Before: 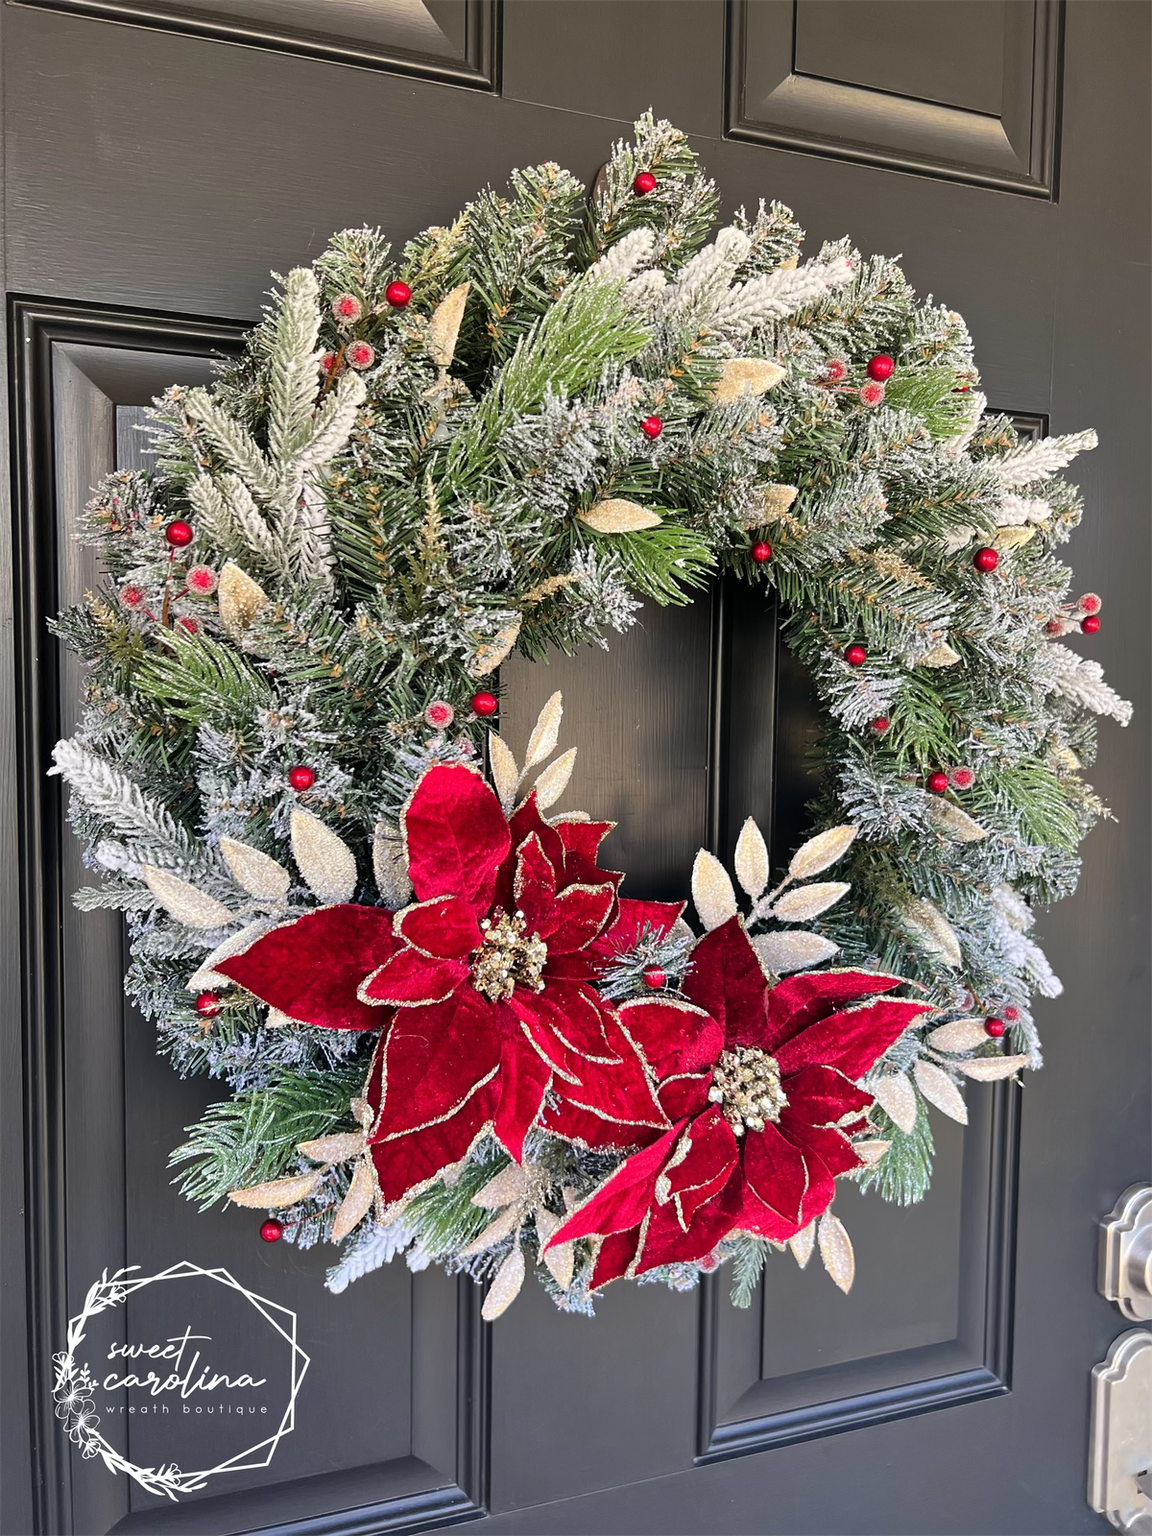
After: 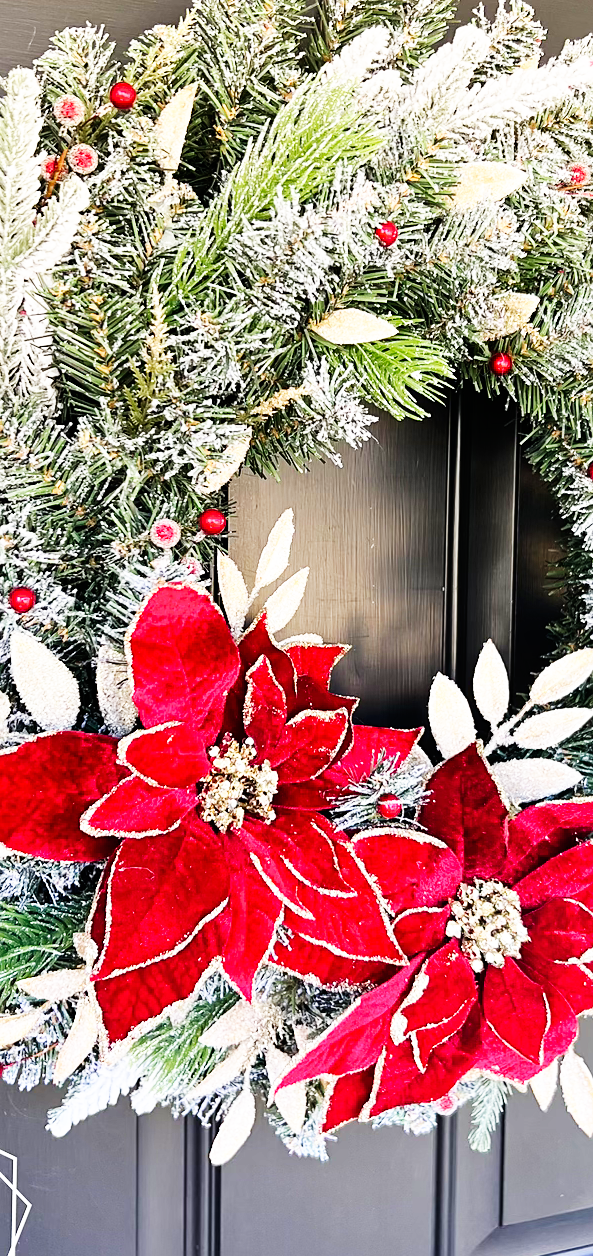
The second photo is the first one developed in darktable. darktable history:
sharpen: amount 0.2
base curve: curves: ch0 [(0, 0) (0.007, 0.004) (0.027, 0.03) (0.046, 0.07) (0.207, 0.54) (0.442, 0.872) (0.673, 0.972) (1, 1)], preserve colors none
crop and rotate: angle 0.02°, left 24.353%, top 13.219%, right 26.156%, bottom 8.224%
